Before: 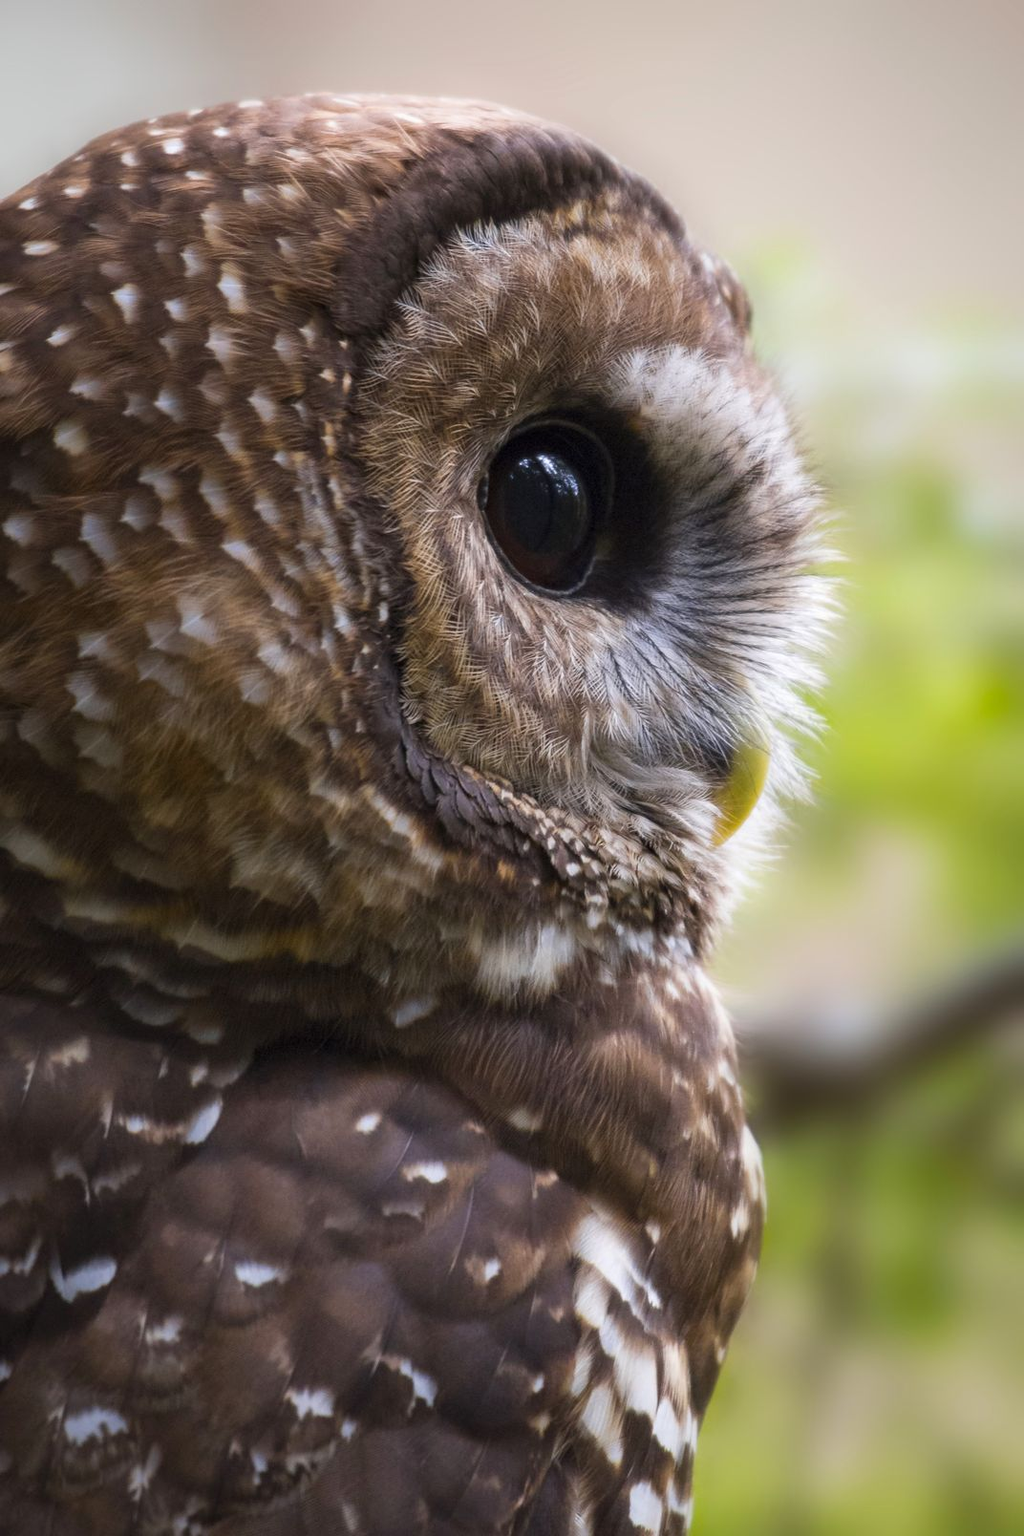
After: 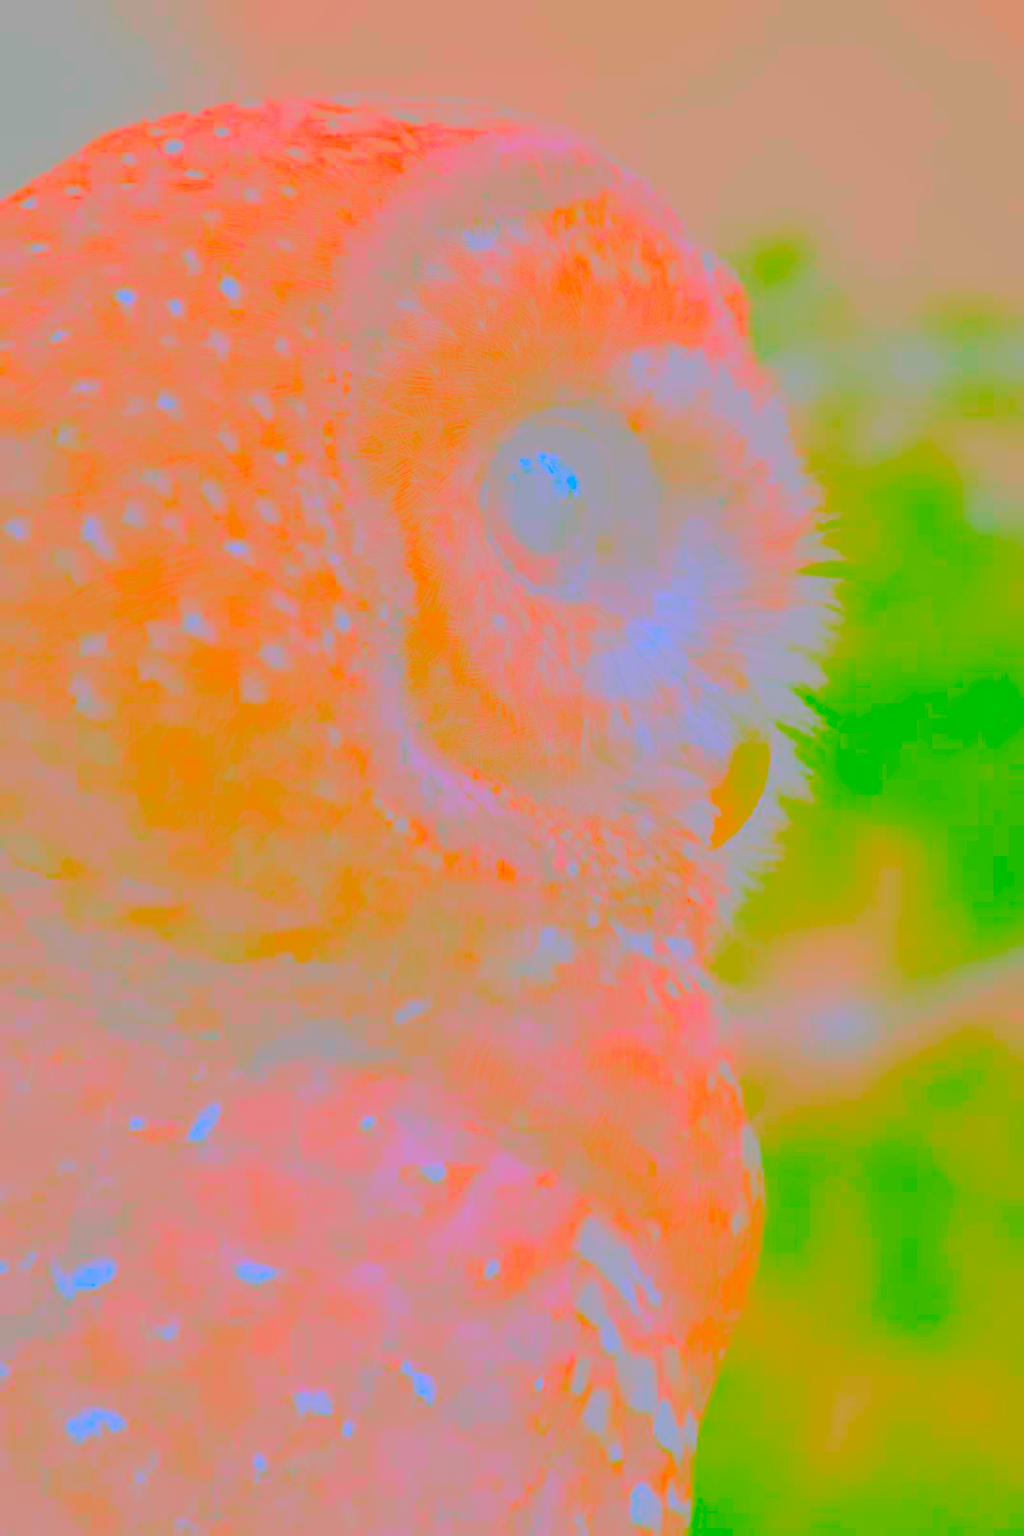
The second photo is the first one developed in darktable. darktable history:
contrast brightness saturation: contrast -0.984, brightness -0.176, saturation 0.755
shadows and highlights: shadows 29.77, highlights -30.32, low approximation 0.01, soften with gaussian
exposure: black level correction 0.001, exposure 0.5 EV, compensate highlight preservation false
tone curve: curves: ch0 [(0, 0) (0.003, 0.003) (0.011, 0.011) (0.025, 0.026) (0.044, 0.045) (0.069, 0.087) (0.1, 0.141) (0.136, 0.202) (0.177, 0.271) (0.224, 0.357) (0.277, 0.461) (0.335, 0.583) (0.399, 0.685) (0.468, 0.782) (0.543, 0.867) (0.623, 0.927) (0.709, 0.96) (0.801, 0.975) (0.898, 0.987) (1, 1)], color space Lab, linked channels, preserve colors none
